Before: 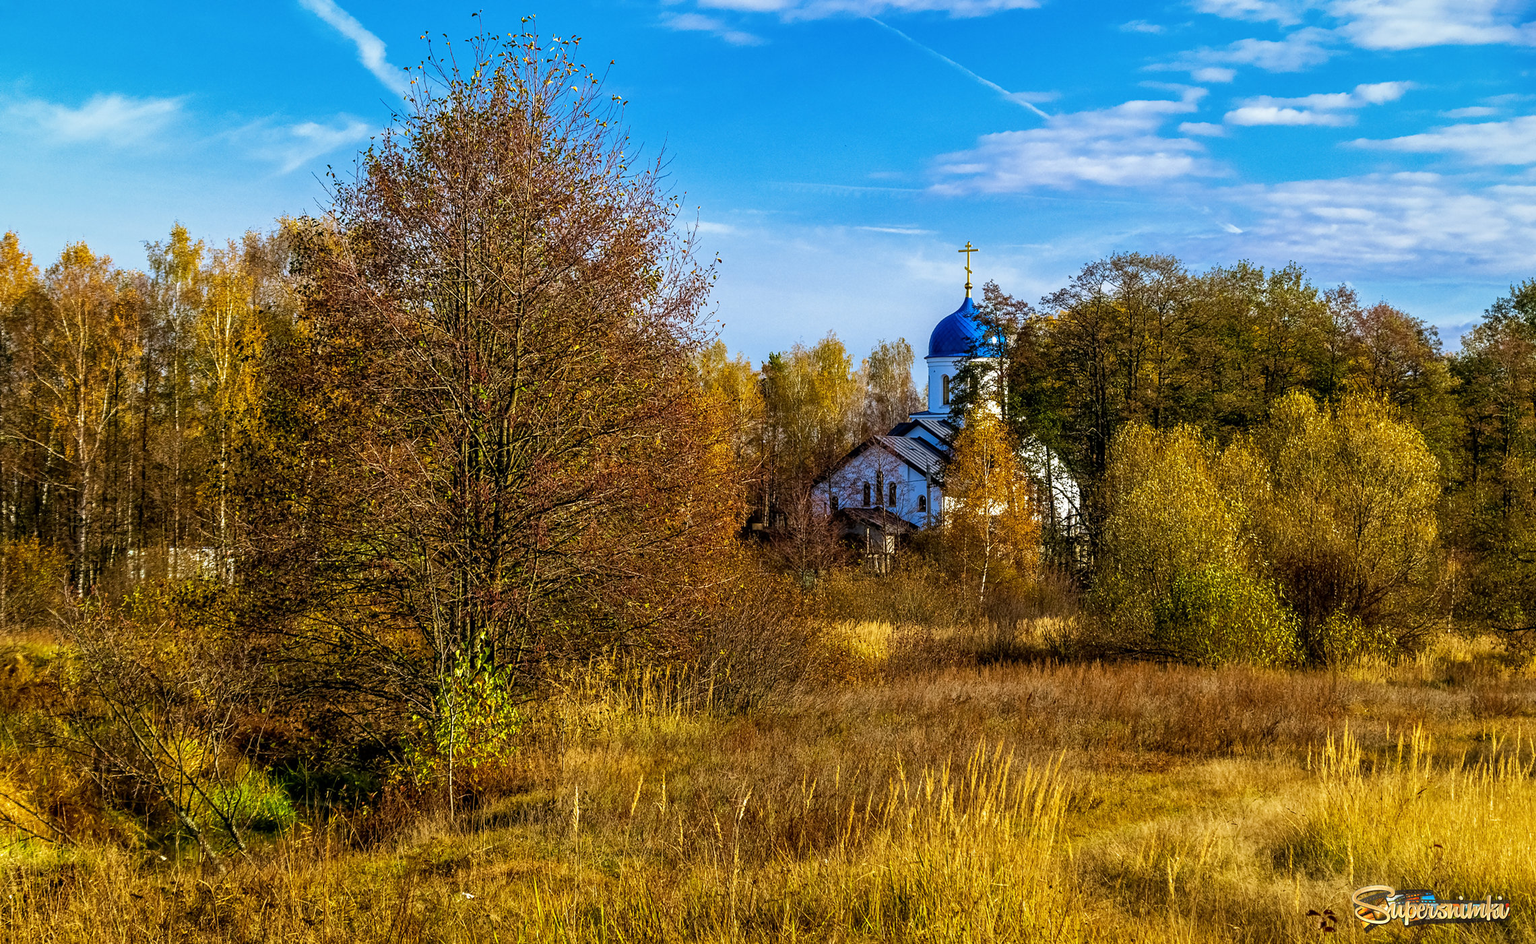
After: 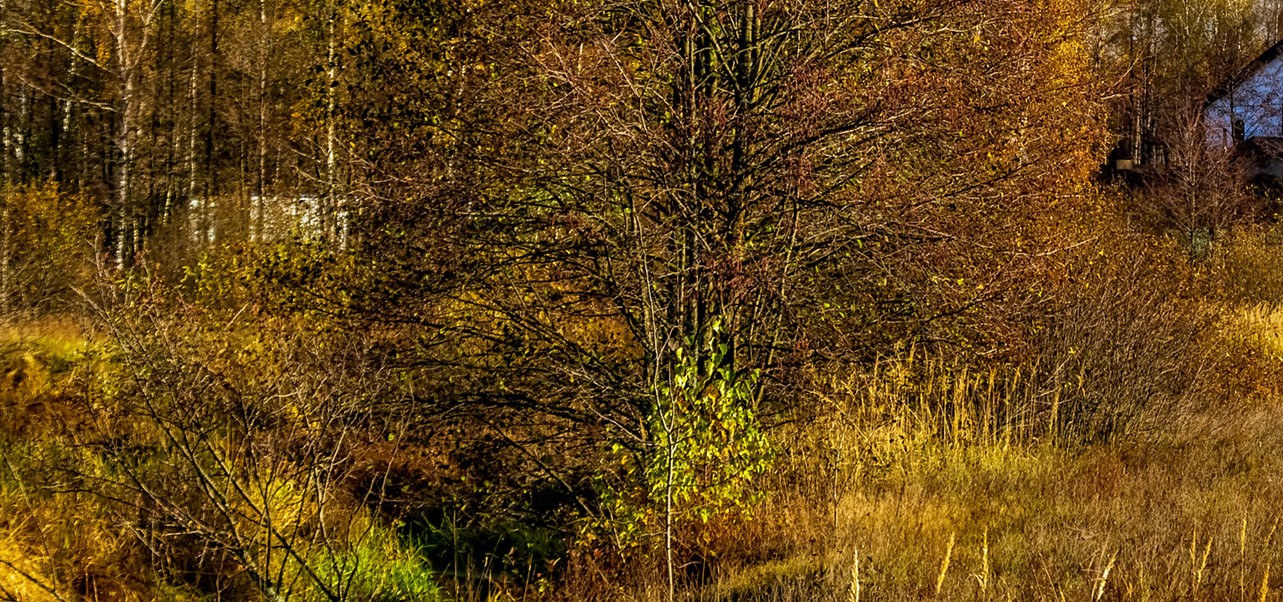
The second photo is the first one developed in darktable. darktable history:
crop: top 44.069%, right 43.696%, bottom 12.952%
